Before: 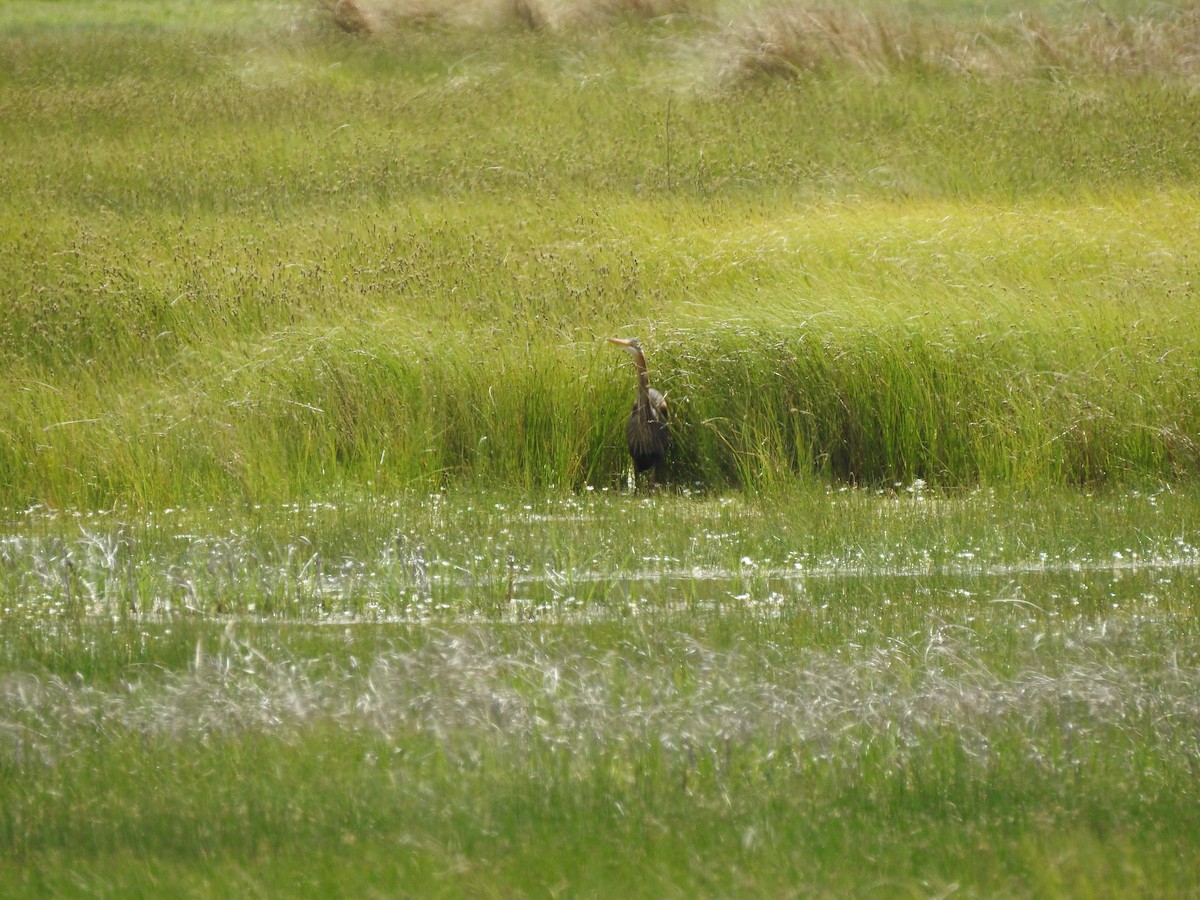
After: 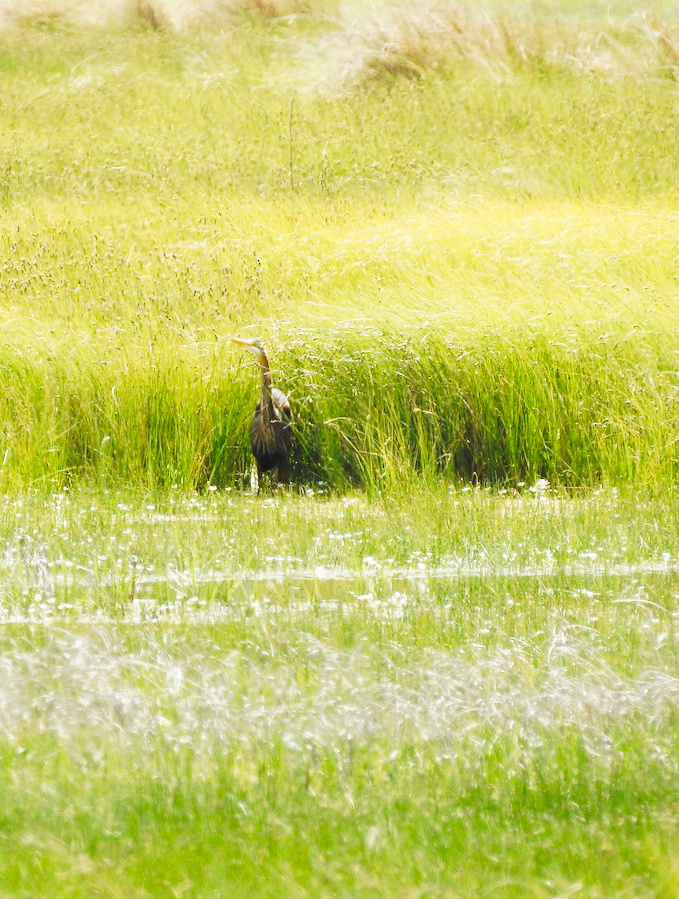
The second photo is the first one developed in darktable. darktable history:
crop: left 31.458%, top 0%, right 11.876%
tone curve: curves: ch0 [(0, 0) (0.003, 0.003) (0.011, 0.013) (0.025, 0.028) (0.044, 0.05) (0.069, 0.079) (0.1, 0.113) (0.136, 0.154) (0.177, 0.201) (0.224, 0.268) (0.277, 0.38) (0.335, 0.486) (0.399, 0.588) (0.468, 0.688) (0.543, 0.787) (0.623, 0.854) (0.709, 0.916) (0.801, 0.957) (0.898, 0.978) (1, 1)], preserve colors none
